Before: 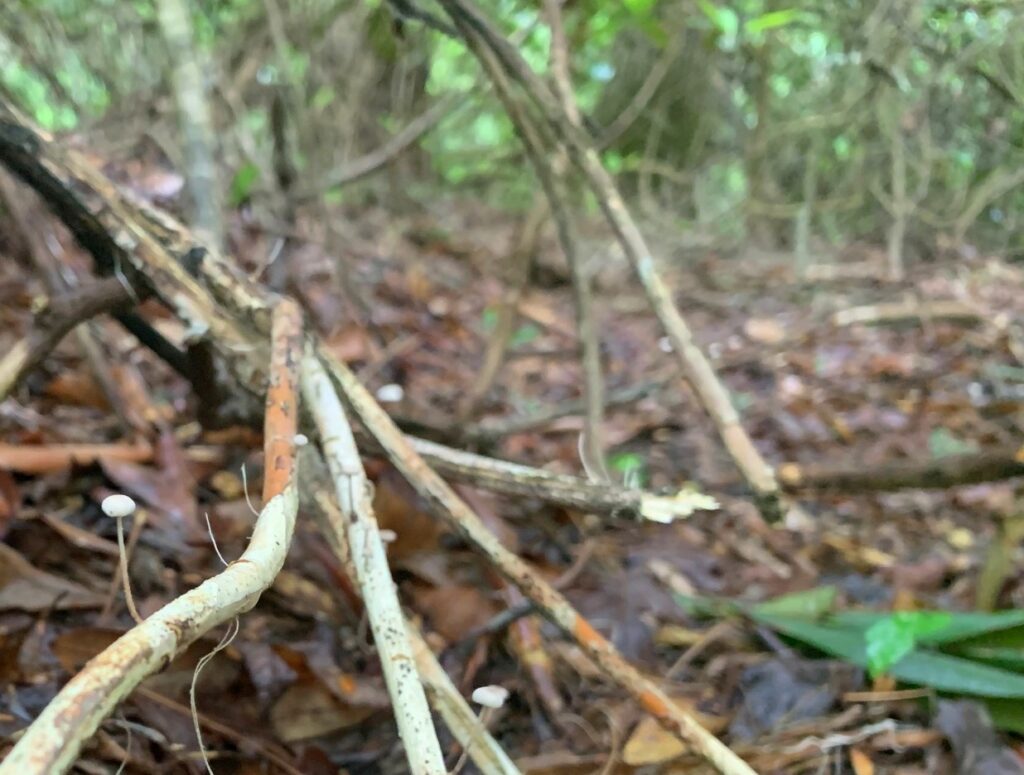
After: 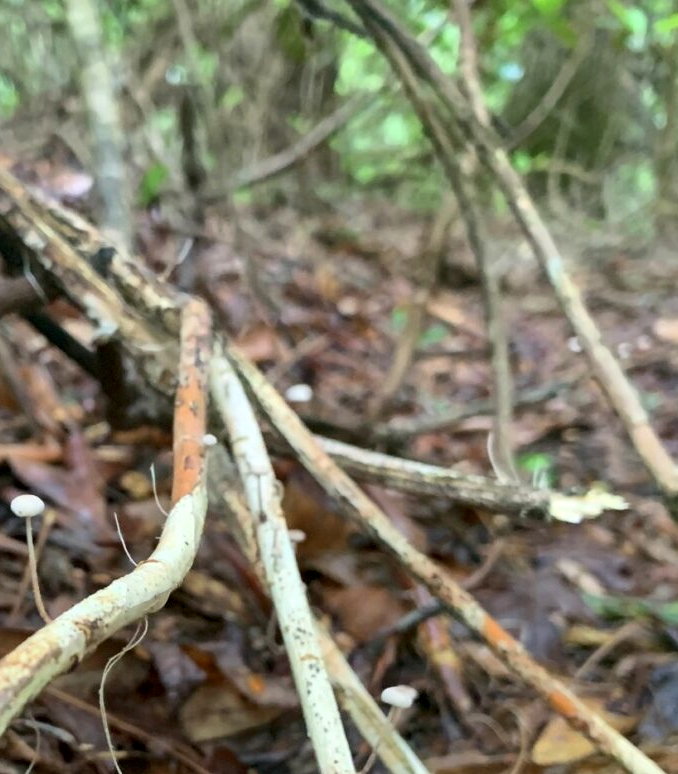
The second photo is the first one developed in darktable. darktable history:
local contrast: mode bilateral grid, contrast 20, coarseness 100, detail 150%, midtone range 0.2
crop and rotate: left 8.907%, right 24.829%
